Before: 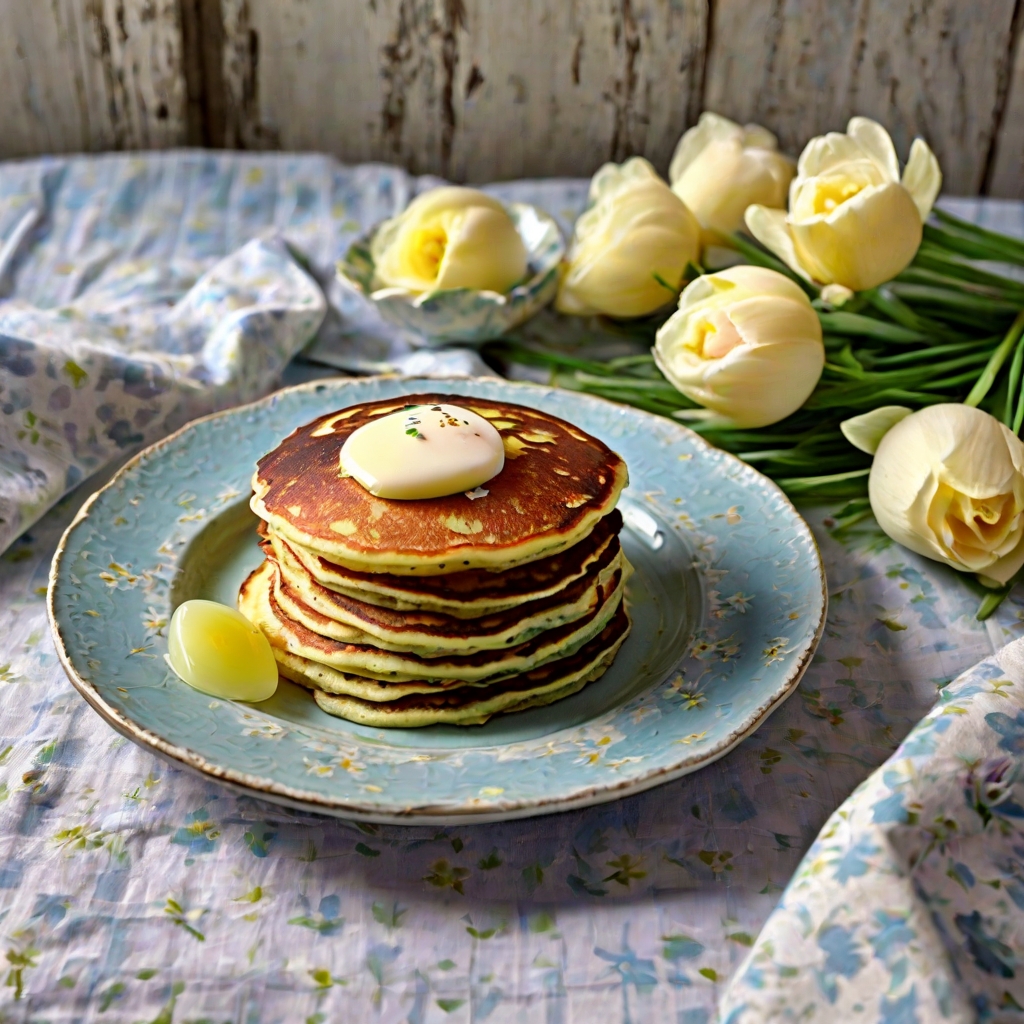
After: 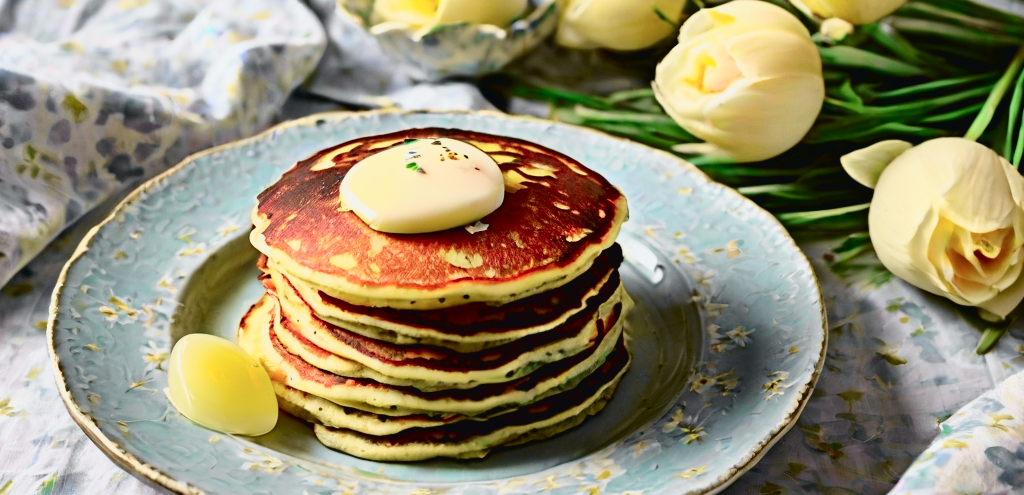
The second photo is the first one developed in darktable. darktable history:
tone curve: curves: ch0 [(0, 0.026) (0.058, 0.036) (0.246, 0.214) (0.437, 0.498) (0.55, 0.644) (0.657, 0.767) (0.822, 0.9) (1, 0.961)]; ch1 [(0, 0) (0.346, 0.307) (0.408, 0.369) (0.453, 0.457) (0.476, 0.489) (0.502, 0.498) (0.521, 0.515) (0.537, 0.531) (0.612, 0.641) (0.676, 0.728) (1, 1)]; ch2 [(0, 0) (0.346, 0.34) (0.434, 0.46) (0.485, 0.494) (0.5, 0.494) (0.511, 0.508) (0.537, 0.564) (0.579, 0.599) (0.663, 0.67) (1, 1)], color space Lab, independent channels, preserve colors none
crop and rotate: top 26.056%, bottom 25.543%
